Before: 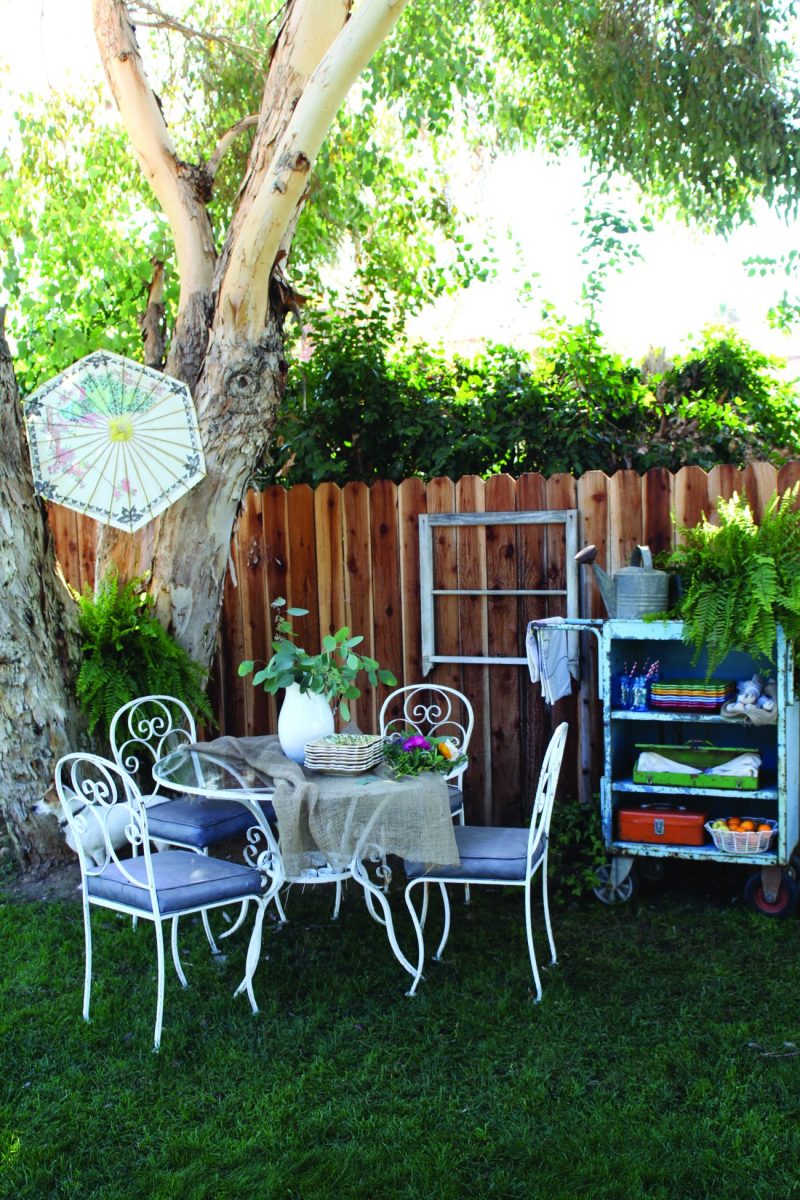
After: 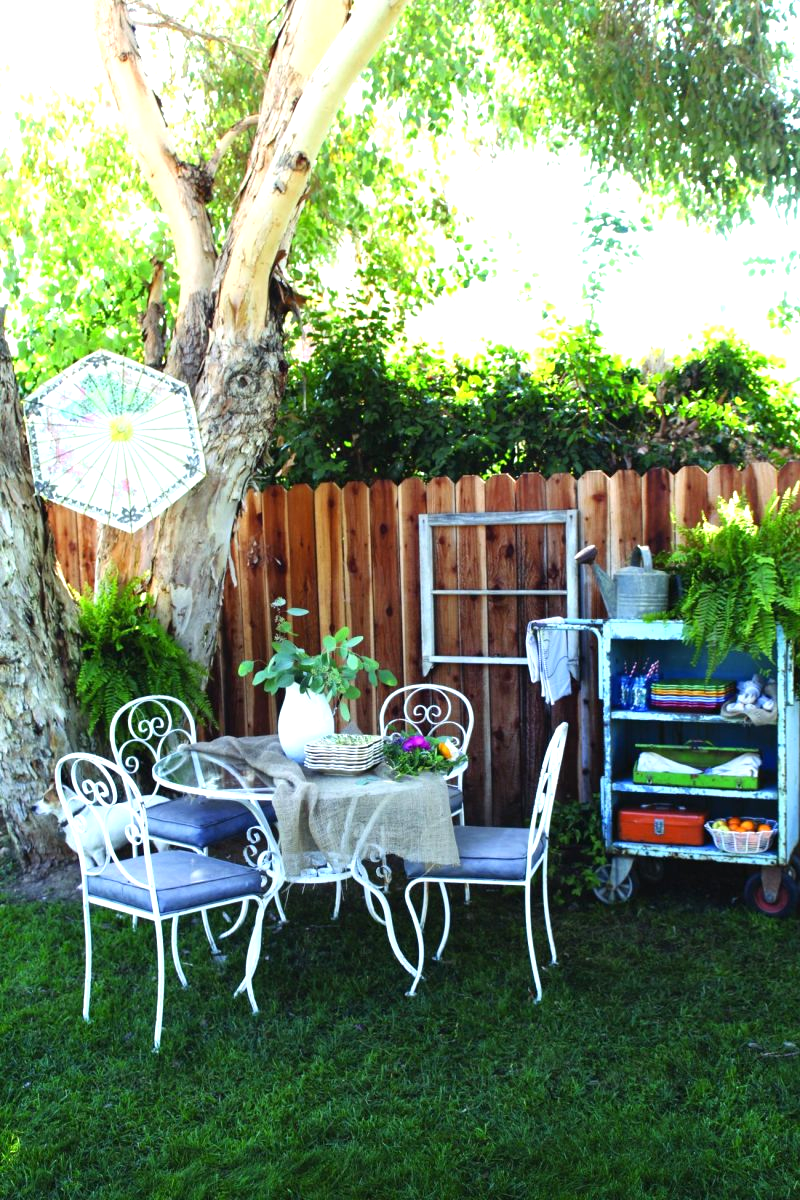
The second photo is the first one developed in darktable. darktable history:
exposure: exposure 0.602 EV, compensate highlight preservation false
